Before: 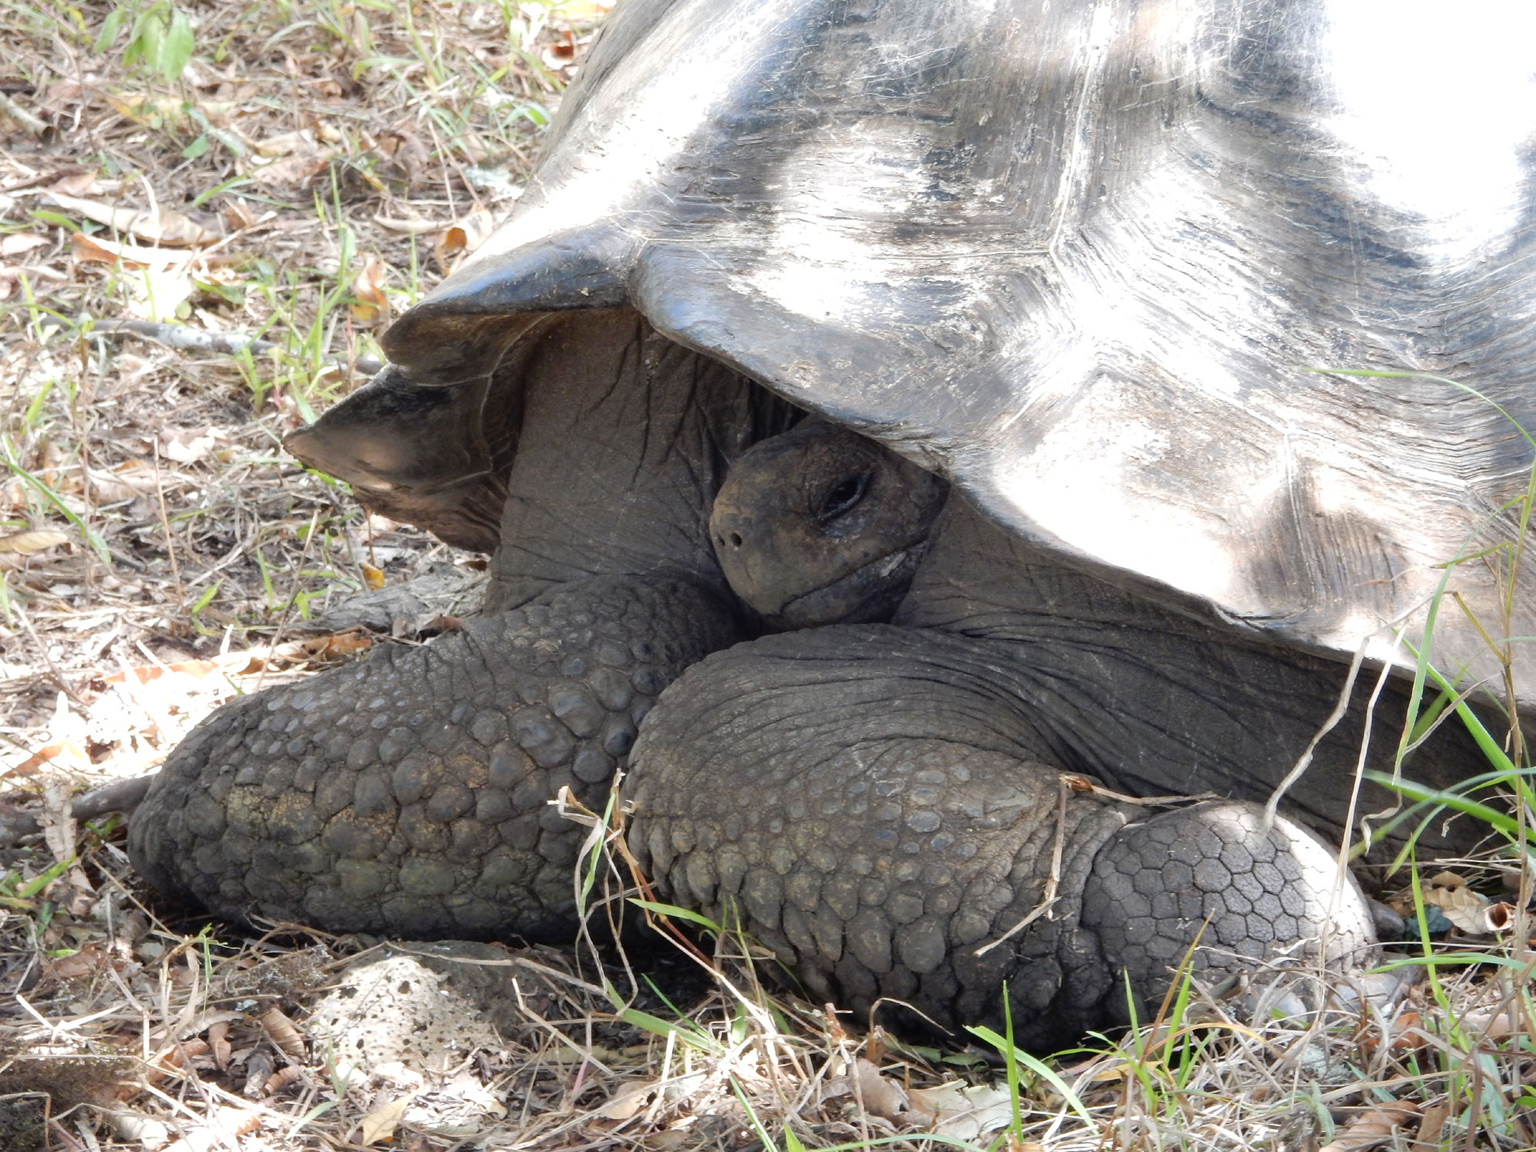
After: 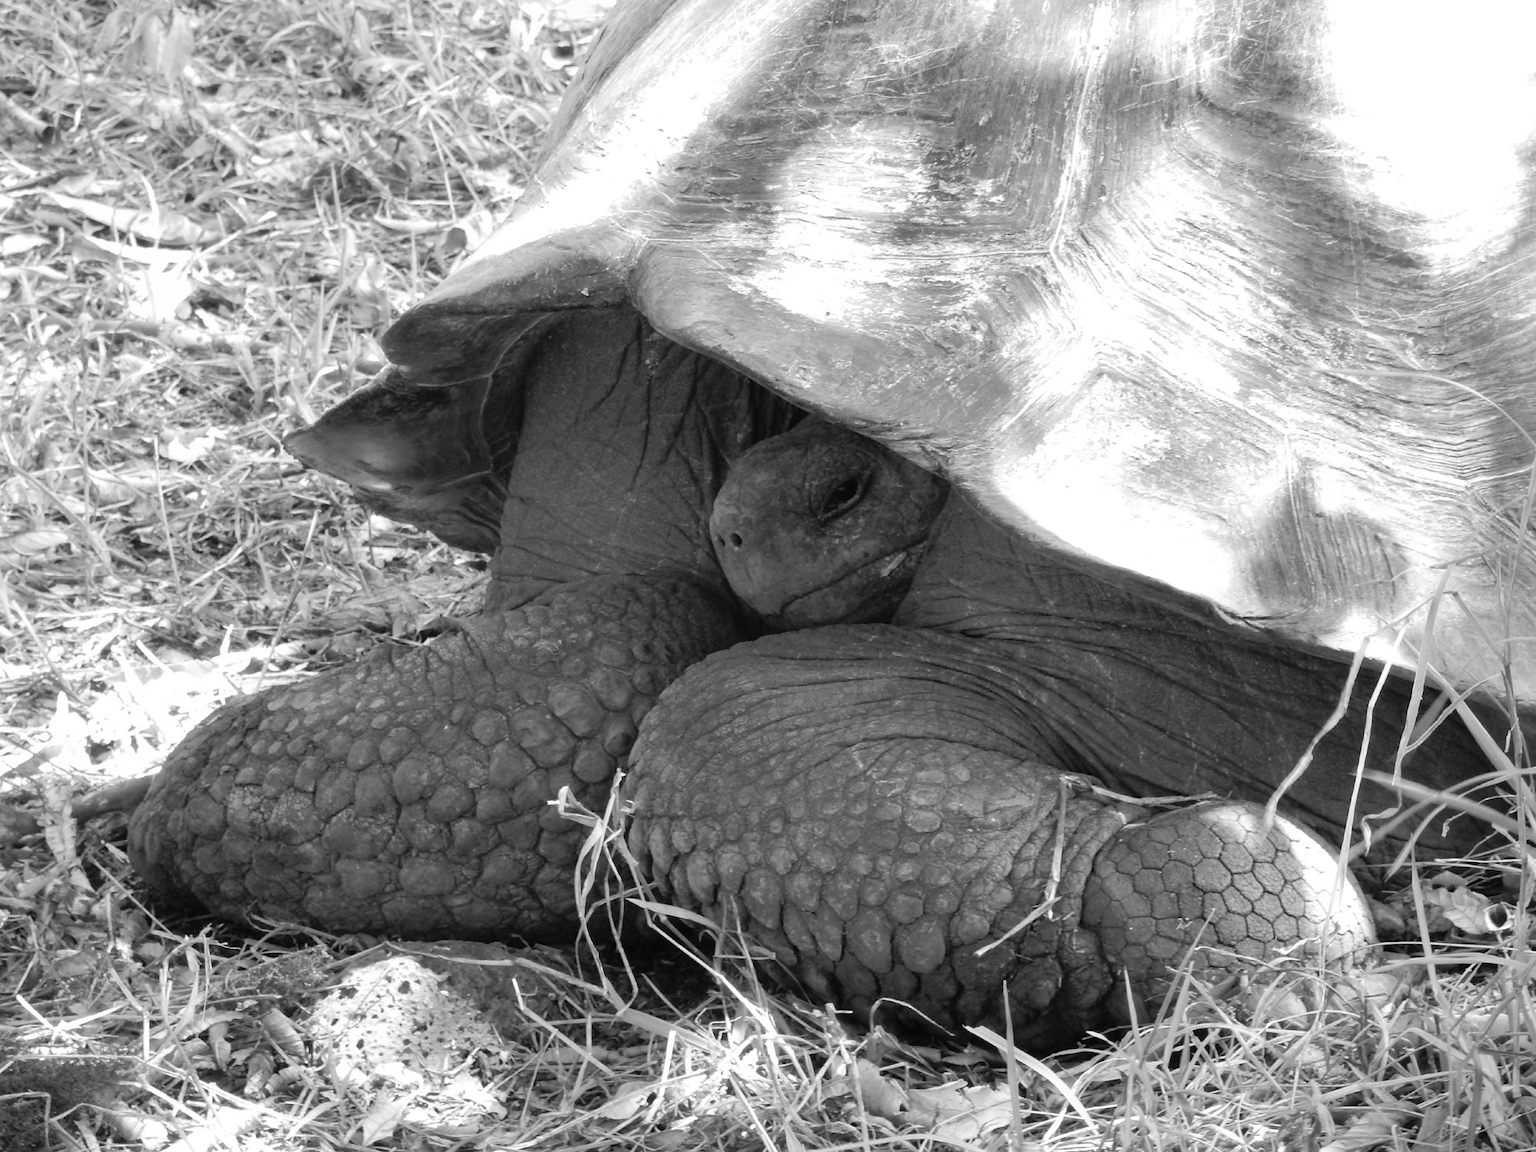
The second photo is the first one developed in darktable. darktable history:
color zones: curves: ch1 [(0, 0.469) (0.01, 0.469) (0.12, 0.446) (0.248, 0.469) (0.5, 0.5) (0.748, 0.5) (0.99, 0.469) (1, 0.469)]
monochrome: on, module defaults
color correction: highlights a* -5.94, highlights b* 9.48, shadows a* 10.12, shadows b* 23.94
